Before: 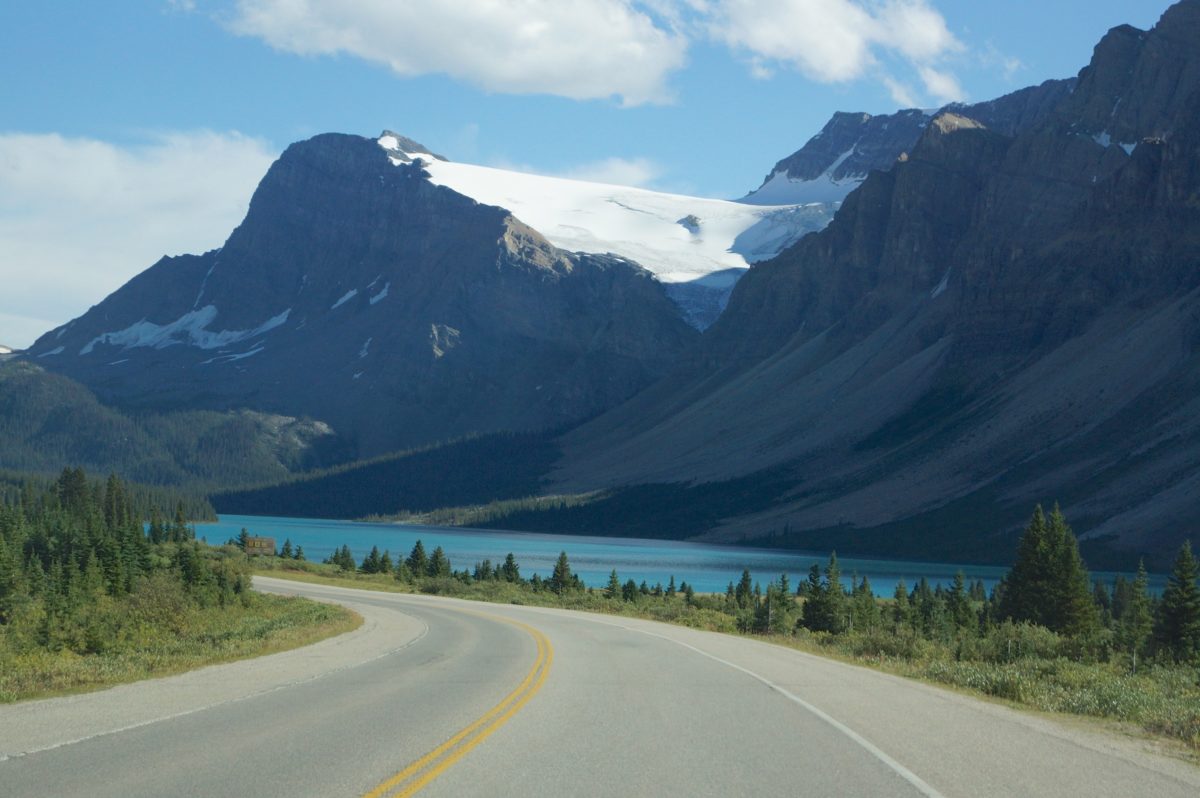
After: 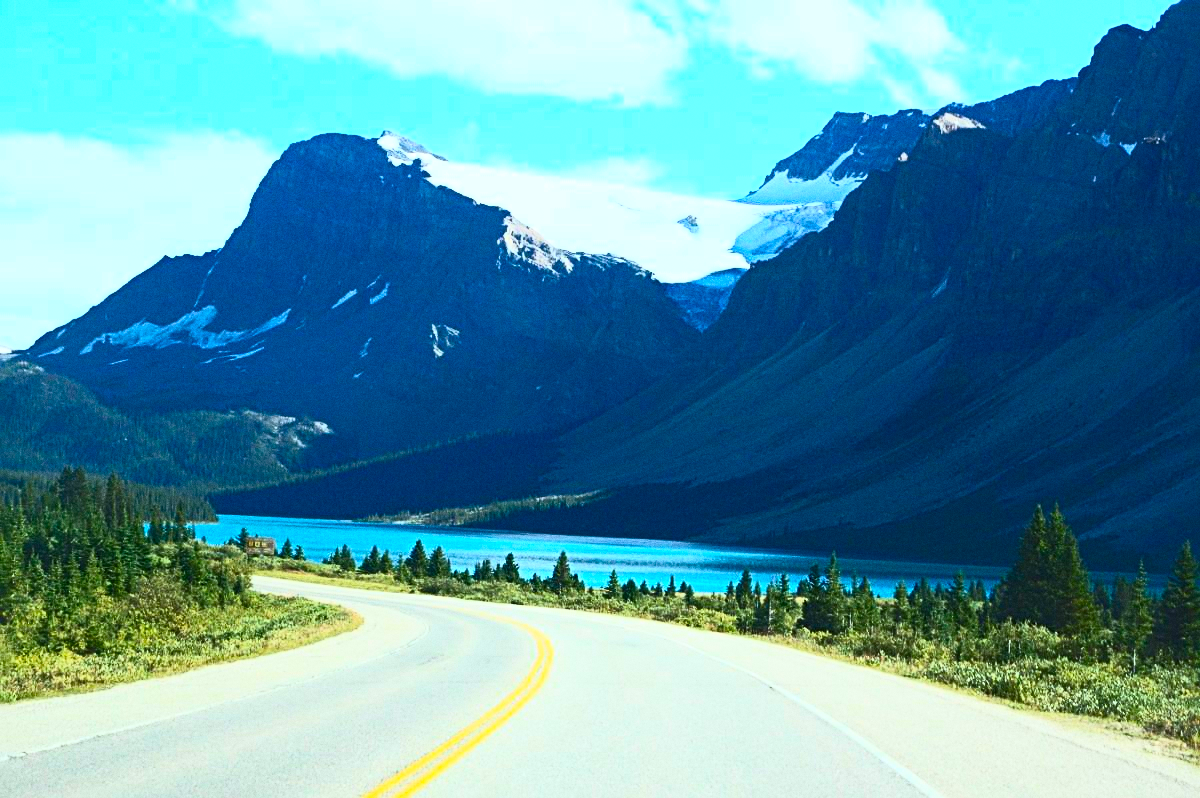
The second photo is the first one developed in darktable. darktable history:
grain: coarseness 0.09 ISO
color calibration: x 0.355, y 0.367, temperature 4700.38 K
sharpen: radius 4
color balance rgb: perceptual saturation grading › global saturation 20%, global vibrance 10%
contrast brightness saturation: contrast 0.83, brightness 0.59, saturation 0.59
